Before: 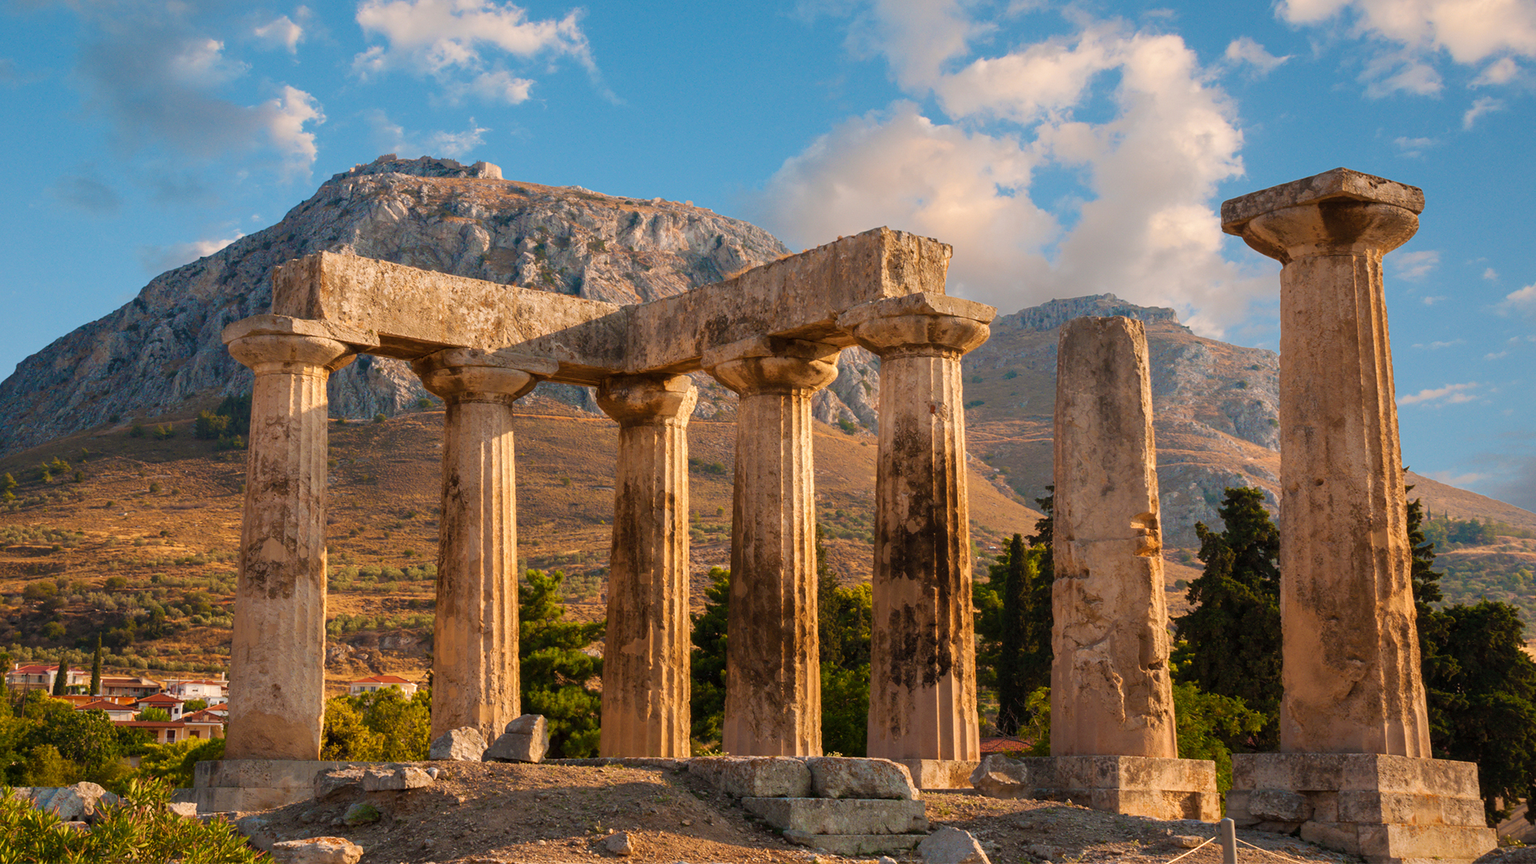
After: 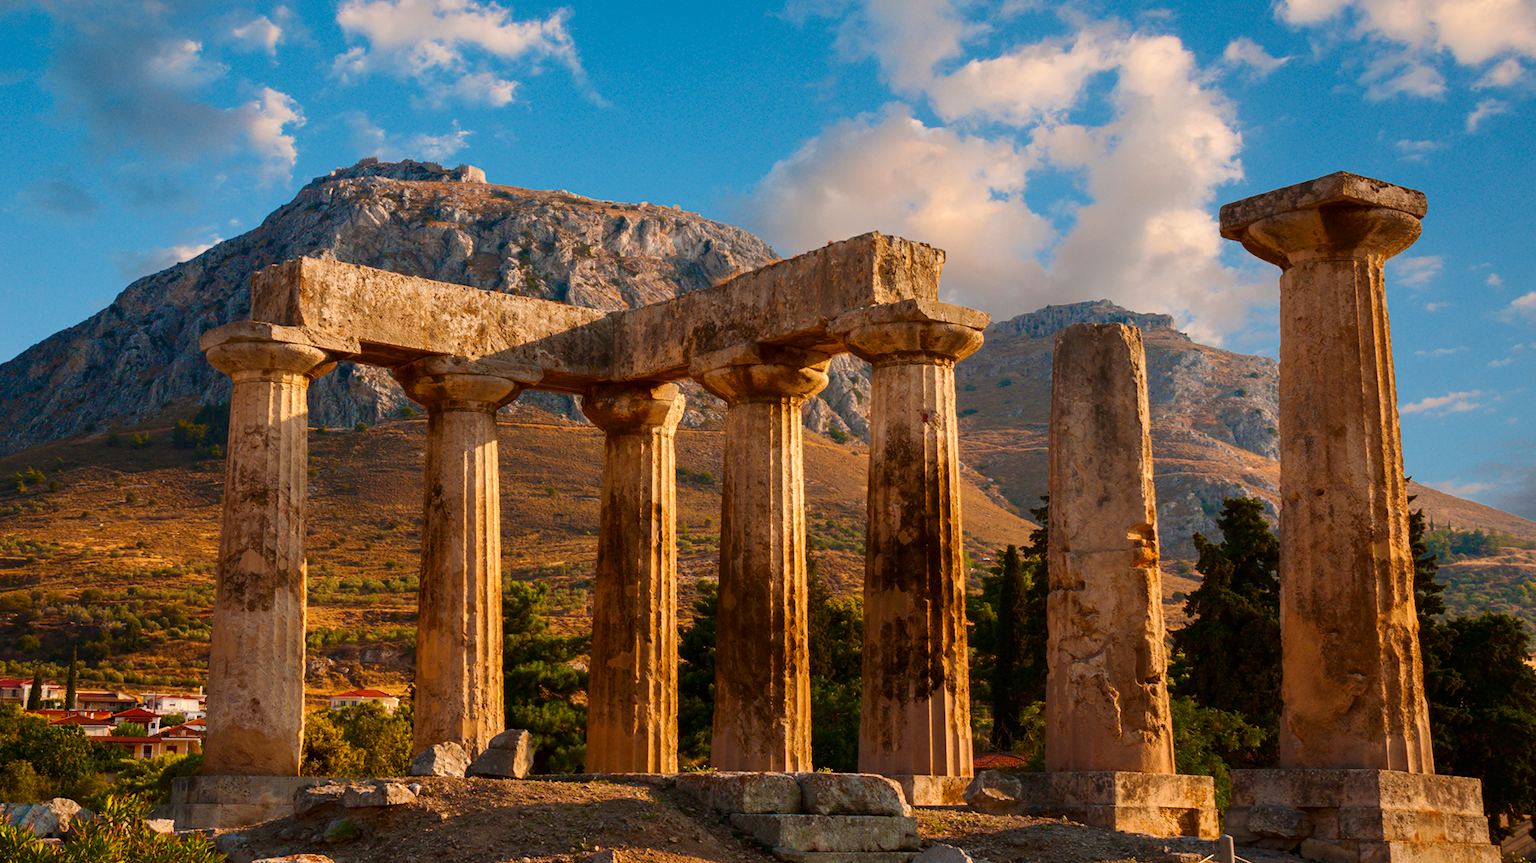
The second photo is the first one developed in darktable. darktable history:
crop: left 1.743%, right 0.268%, bottom 2.011%
contrast brightness saturation: contrast 0.12, brightness -0.12, saturation 0.2
